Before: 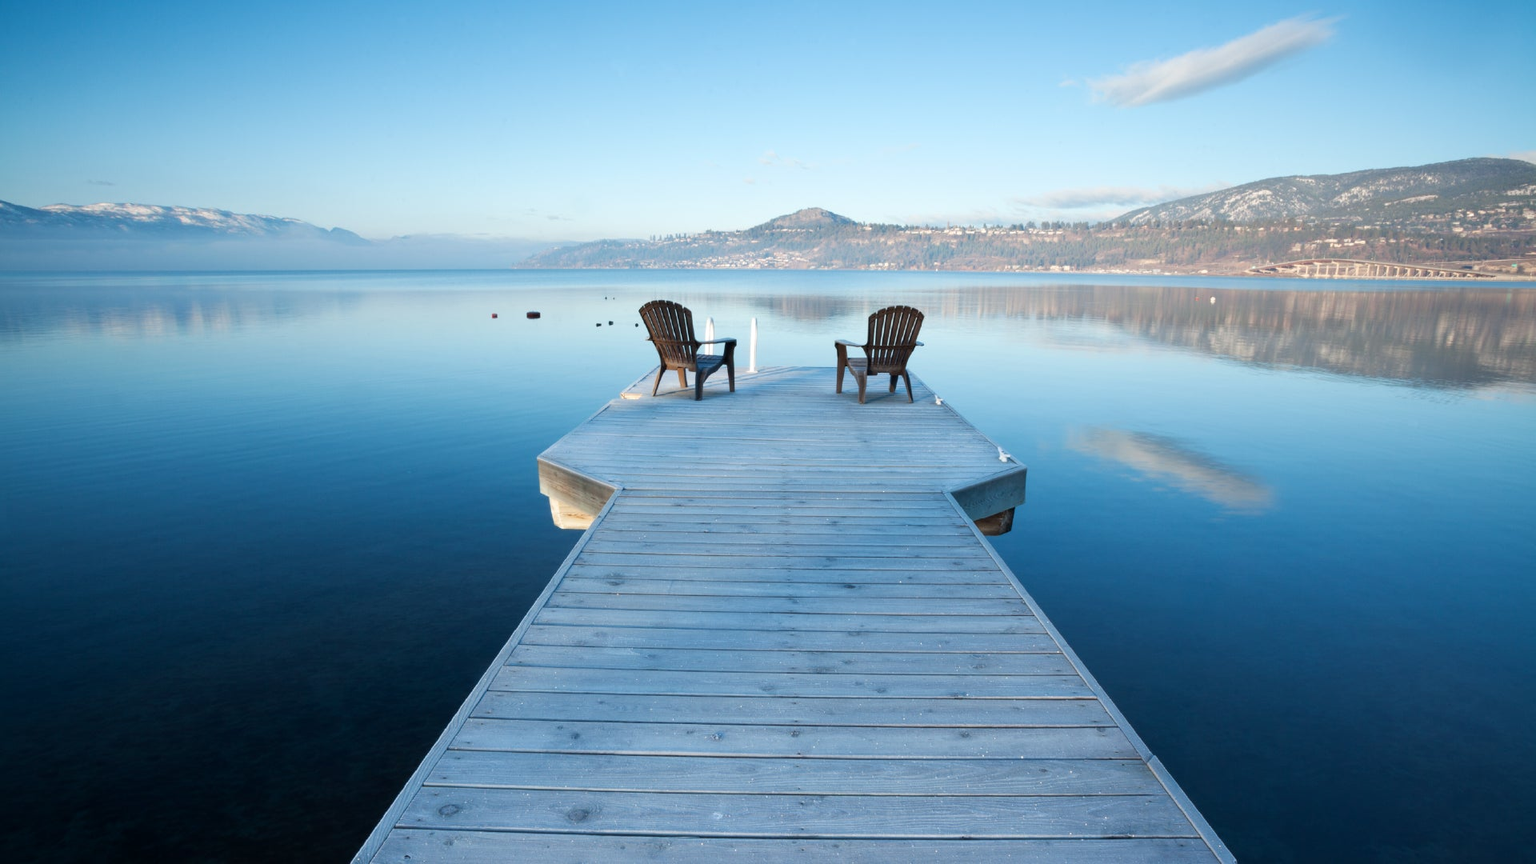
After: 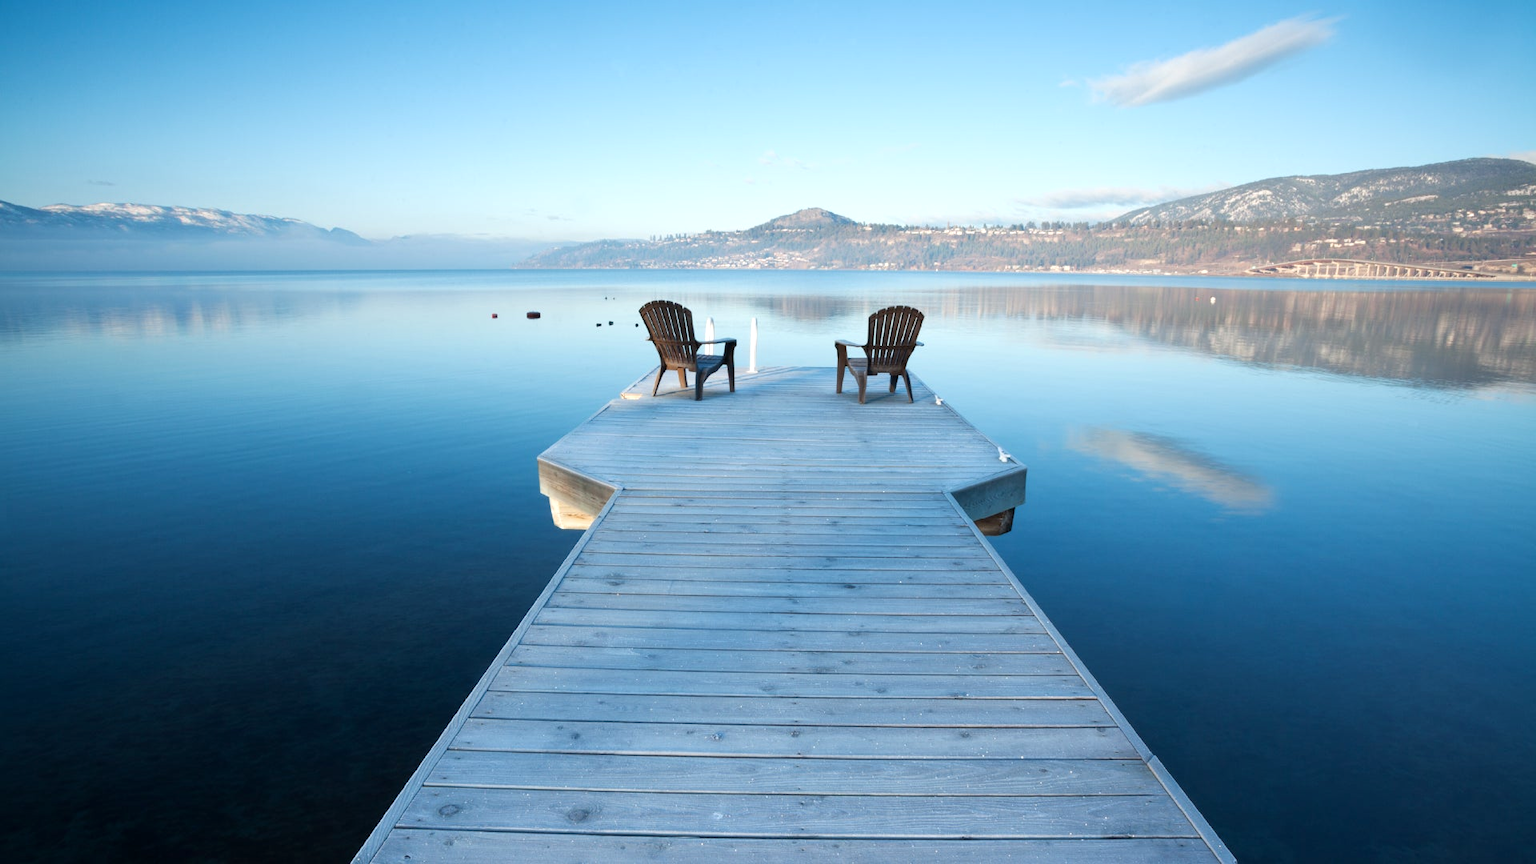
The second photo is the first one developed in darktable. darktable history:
exposure: exposure 0.174 EV, compensate highlight preservation false
